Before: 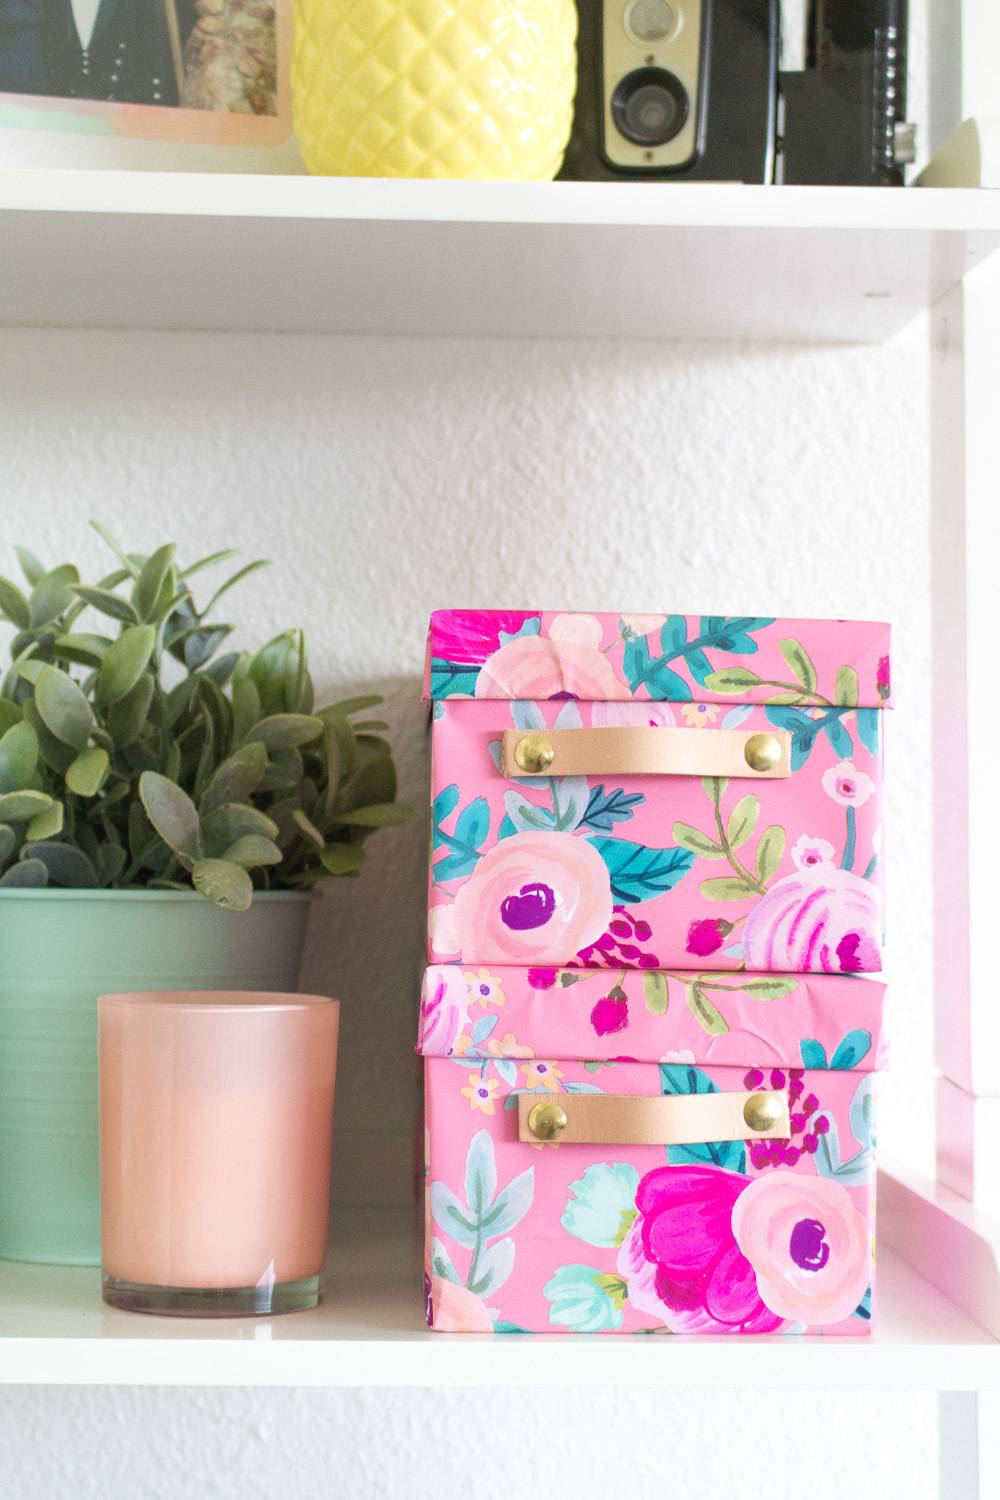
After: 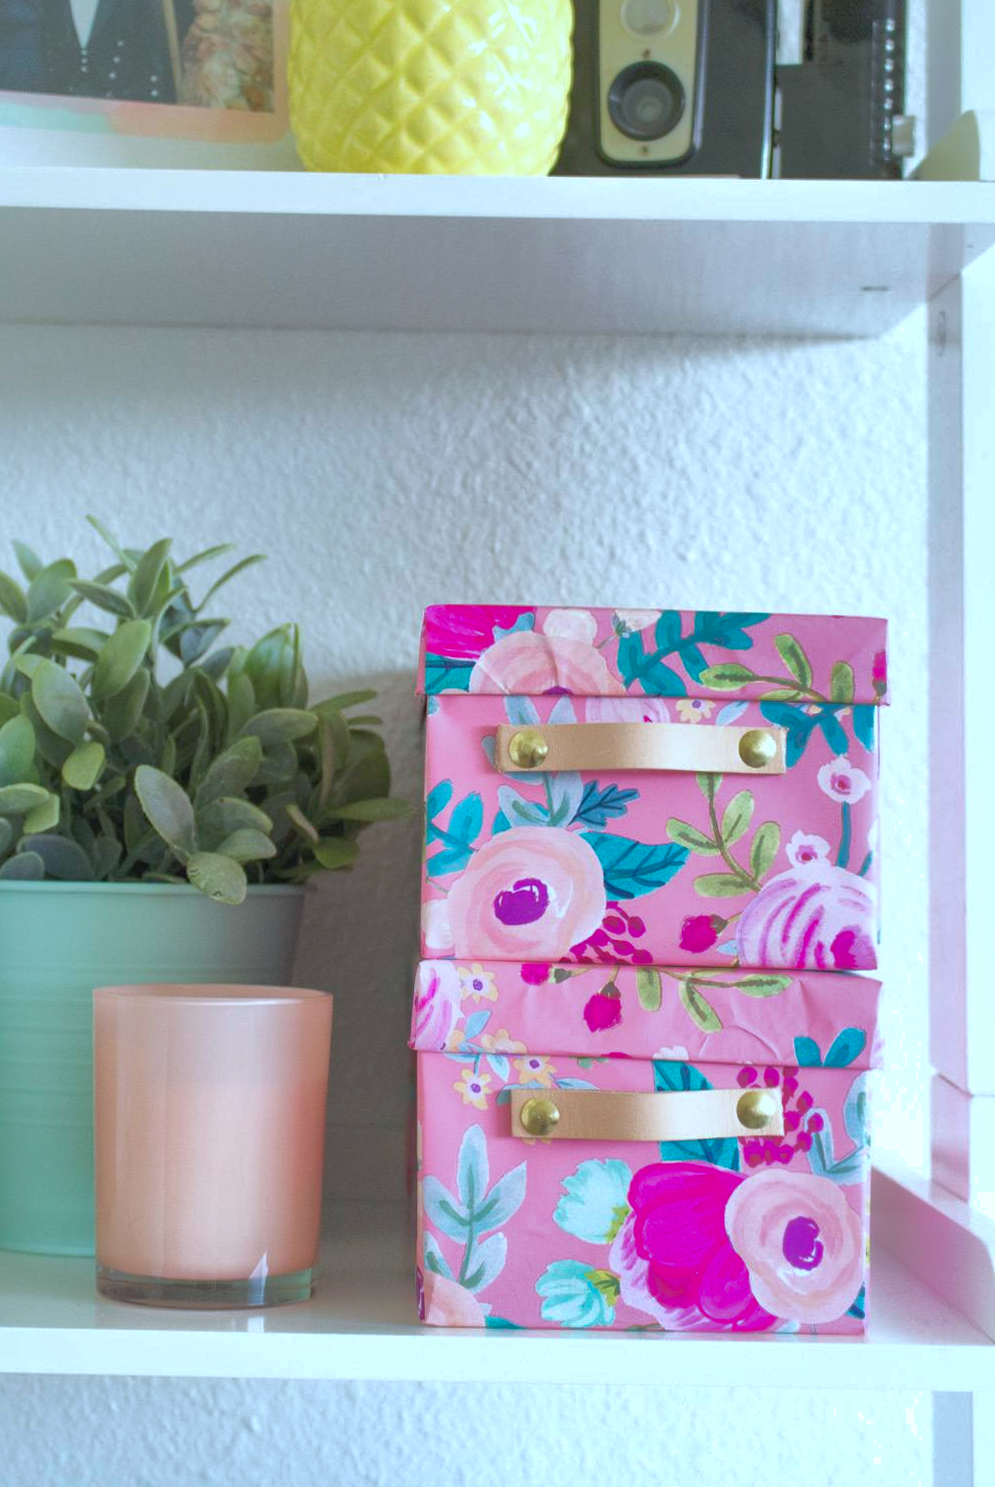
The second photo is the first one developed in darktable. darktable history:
rotate and perspective: rotation 0.192°, lens shift (horizontal) -0.015, crop left 0.005, crop right 0.996, crop top 0.006, crop bottom 0.99
color calibration: illuminant F (fluorescent), F source F9 (Cool White Deluxe 4150 K) – high CRI, x 0.374, y 0.373, temperature 4158.34 K
shadows and highlights: shadows 60, highlights -60
